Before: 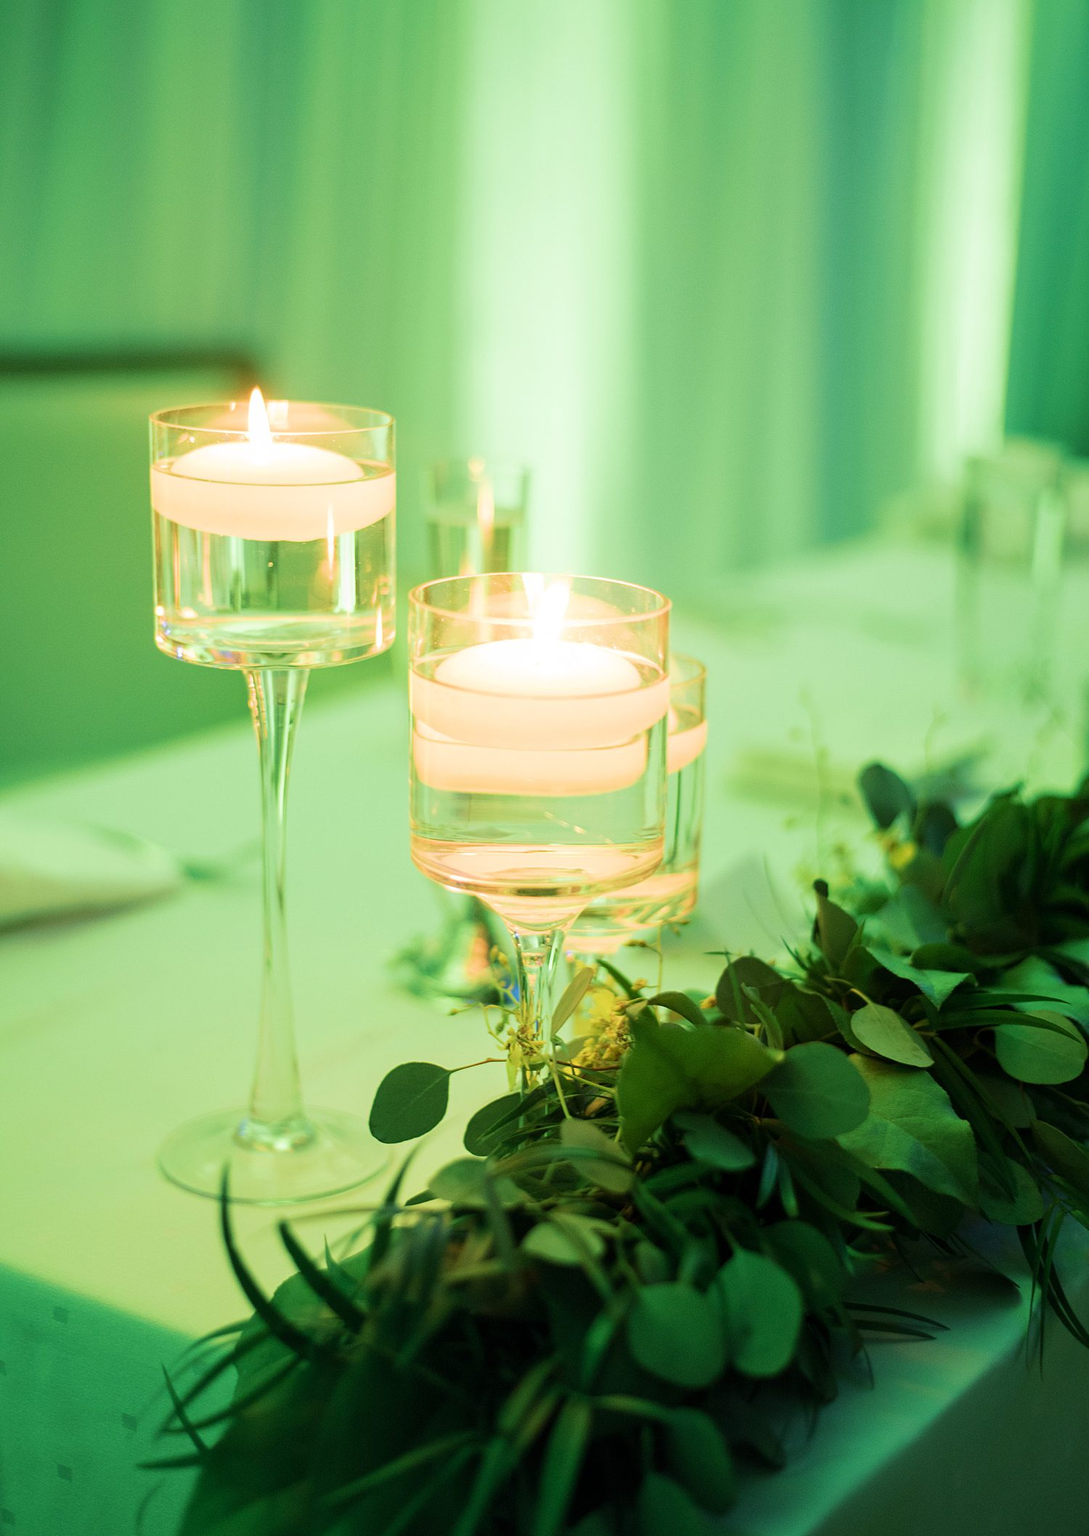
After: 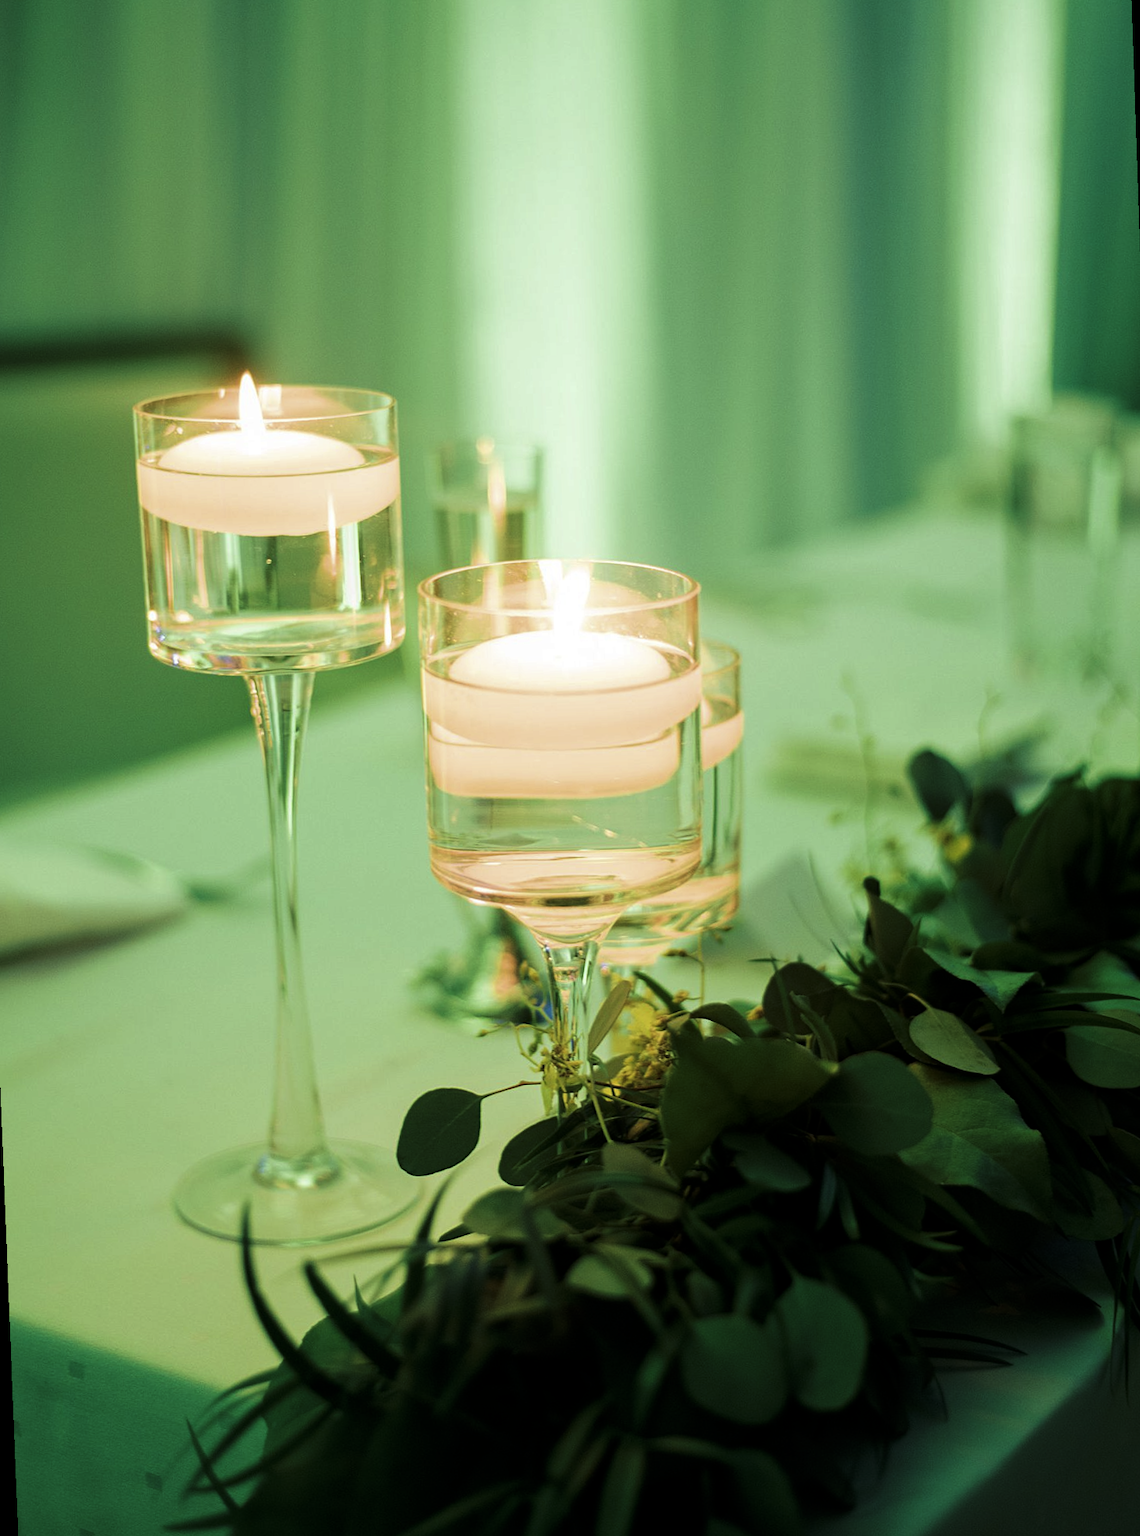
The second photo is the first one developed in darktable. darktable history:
rotate and perspective: rotation -2.12°, lens shift (vertical) 0.009, lens shift (horizontal) -0.008, automatic cropping original format, crop left 0.036, crop right 0.964, crop top 0.05, crop bottom 0.959
levels: levels [0, 0.618, 1]
